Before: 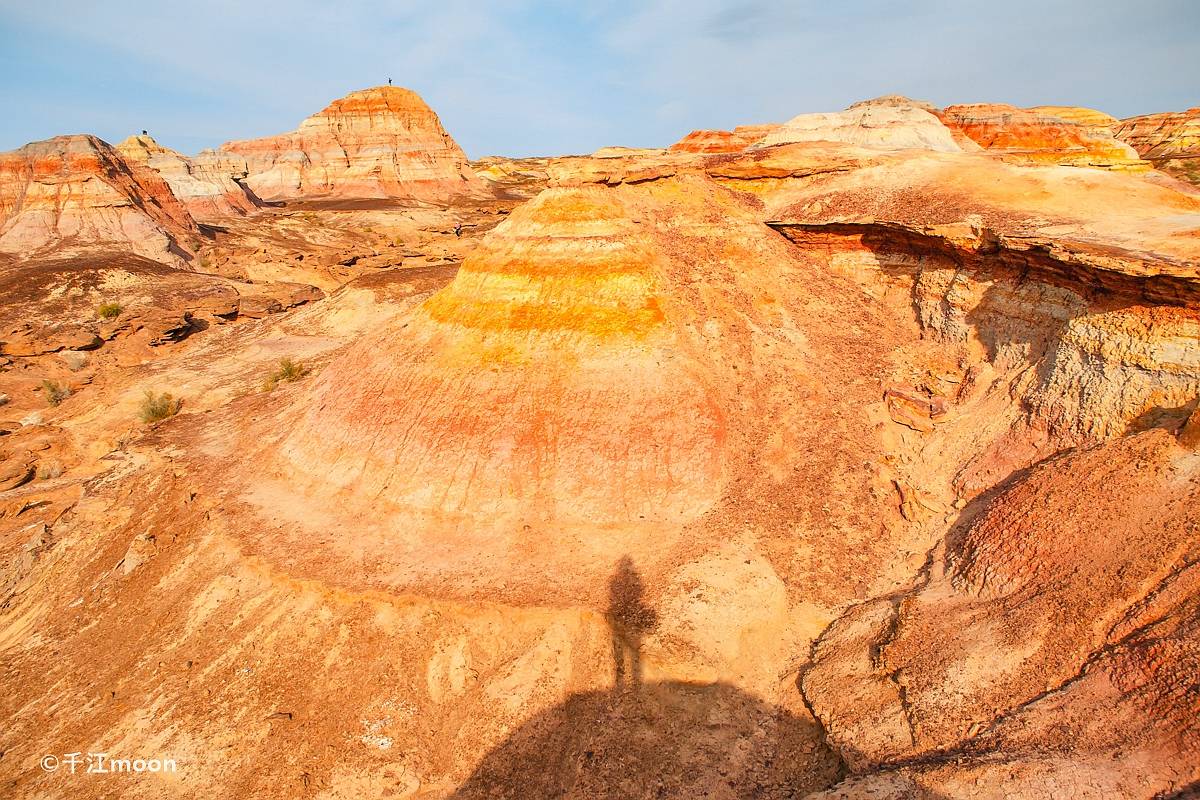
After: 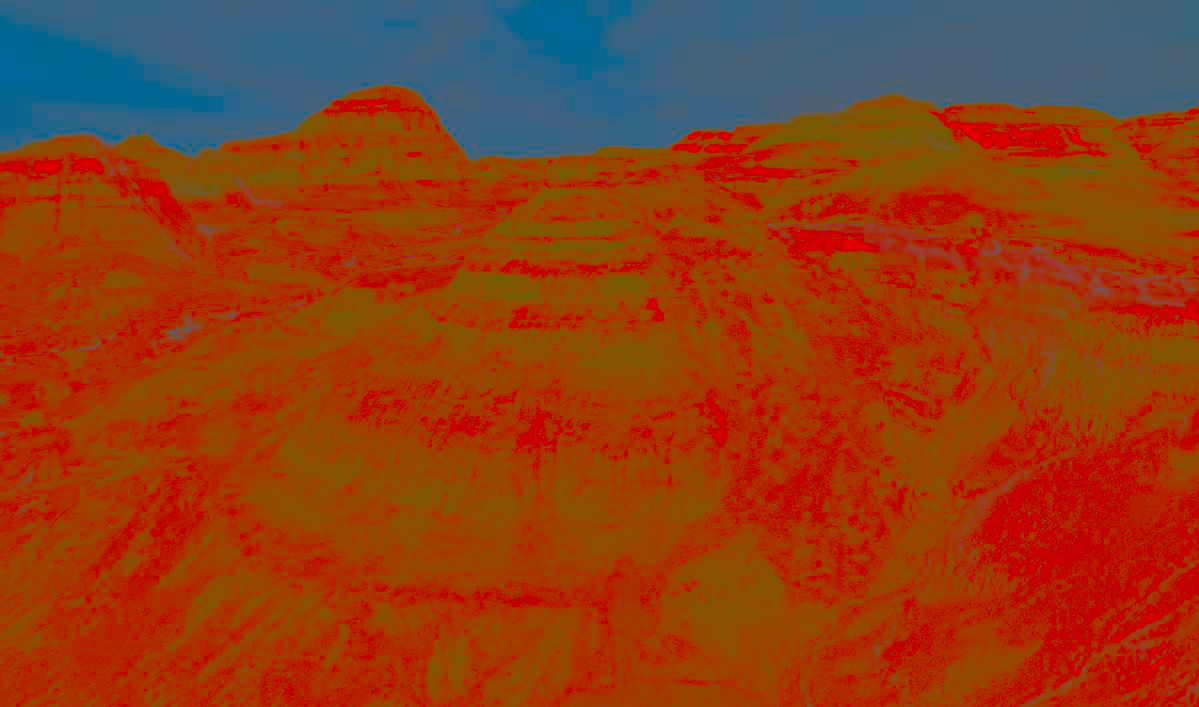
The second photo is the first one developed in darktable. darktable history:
crop and rotate: top 0%, bottom 11.505%
contrast brightness saturation: contrast -0.987, brightness -0.168, saturation 0.769
